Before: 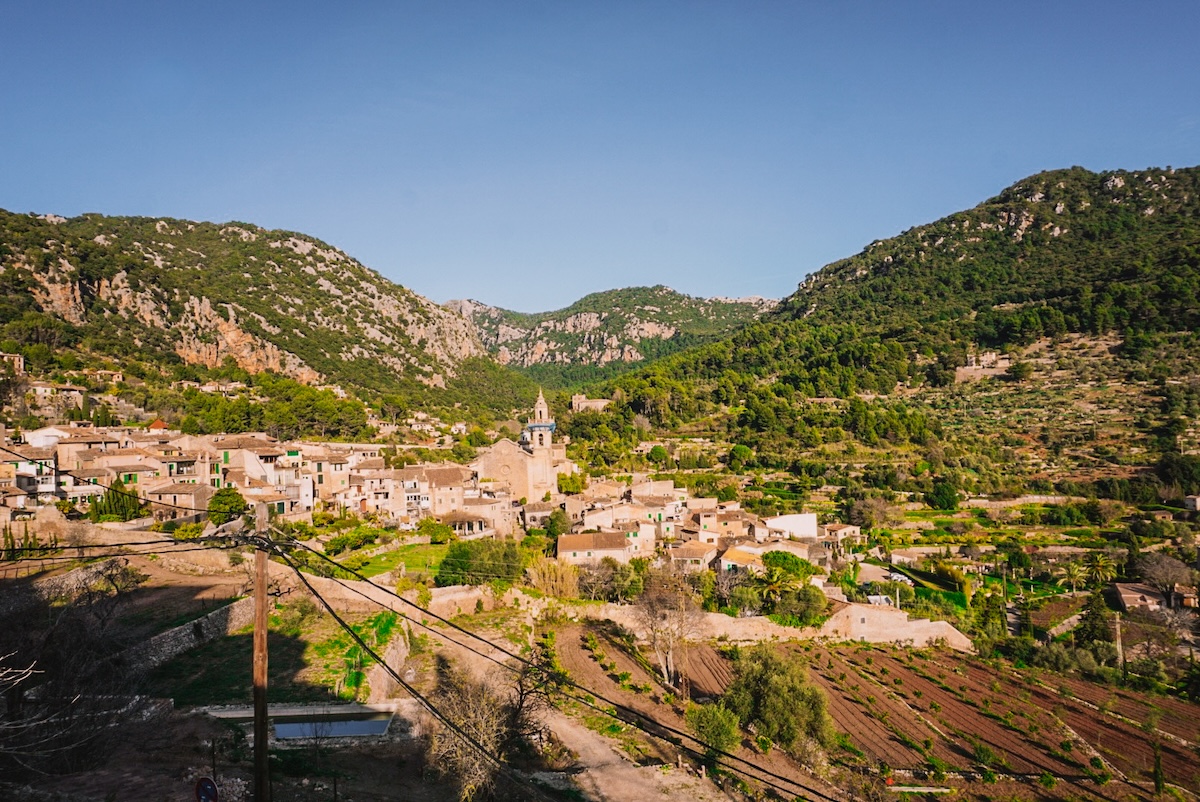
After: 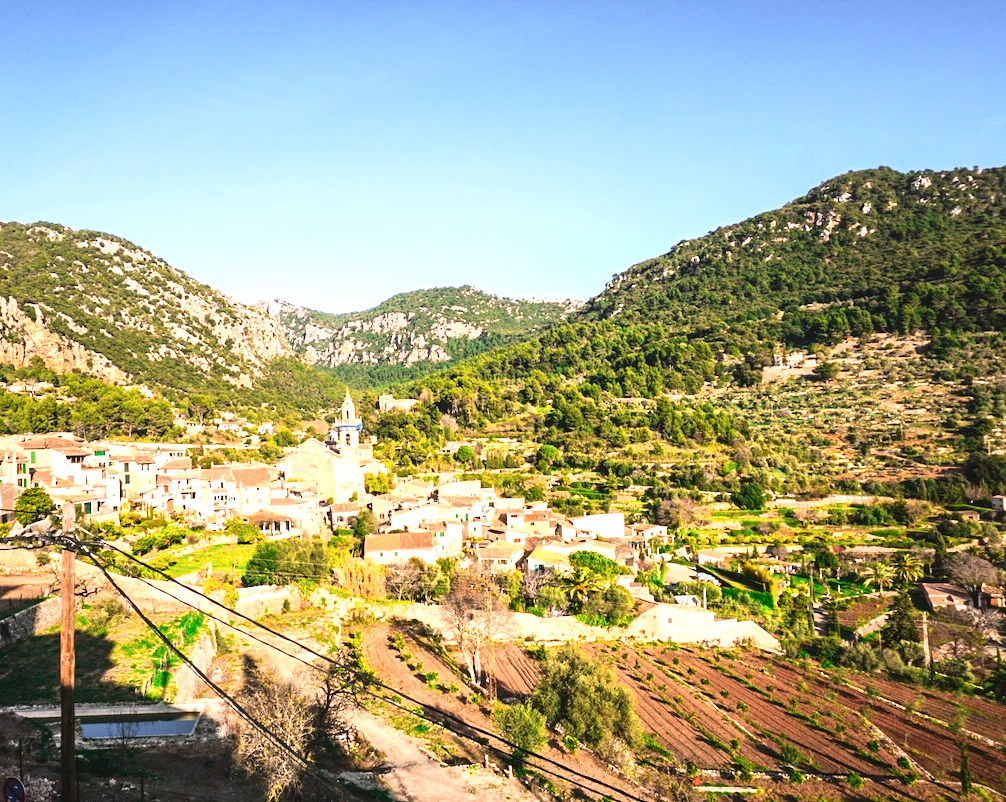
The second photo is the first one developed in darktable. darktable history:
crop: left 16.145%
exposure: black level correction 0, exposure 1.1 EV, compensate exposure bias true, compensate highlight preservation false
contrast brightness saturation: contrast 0.14
